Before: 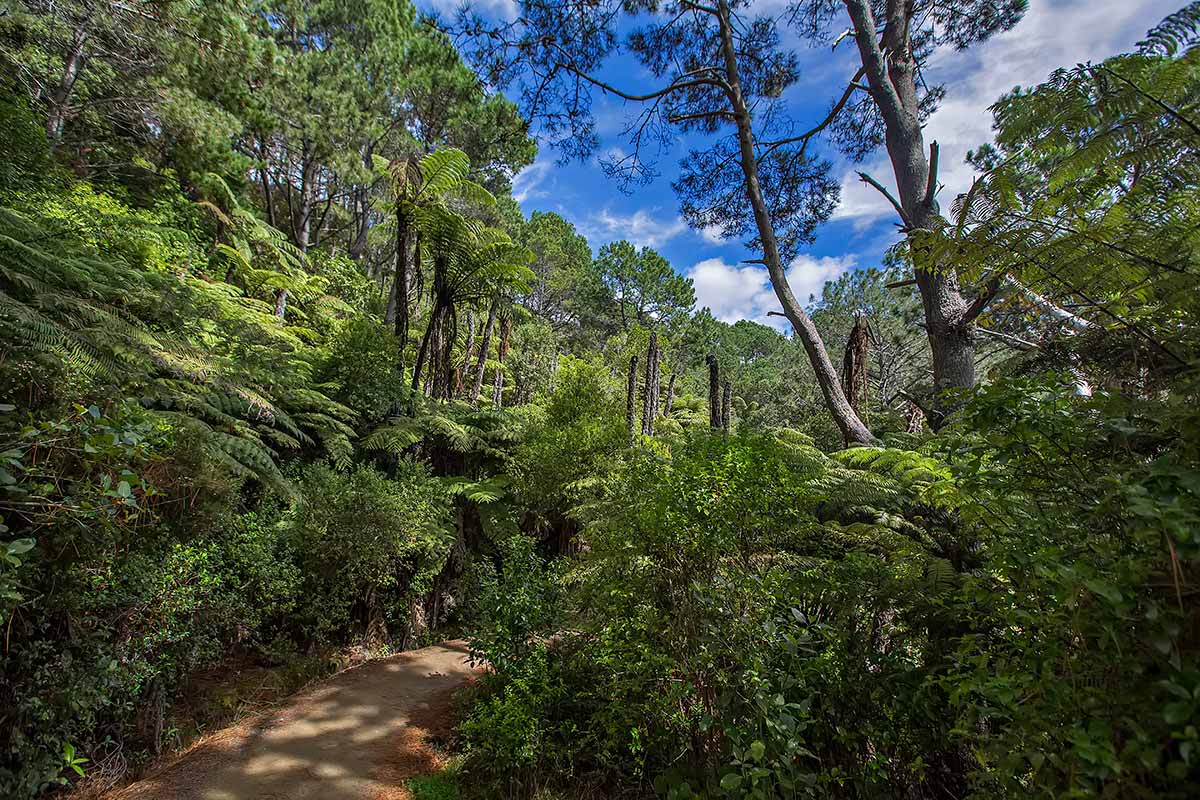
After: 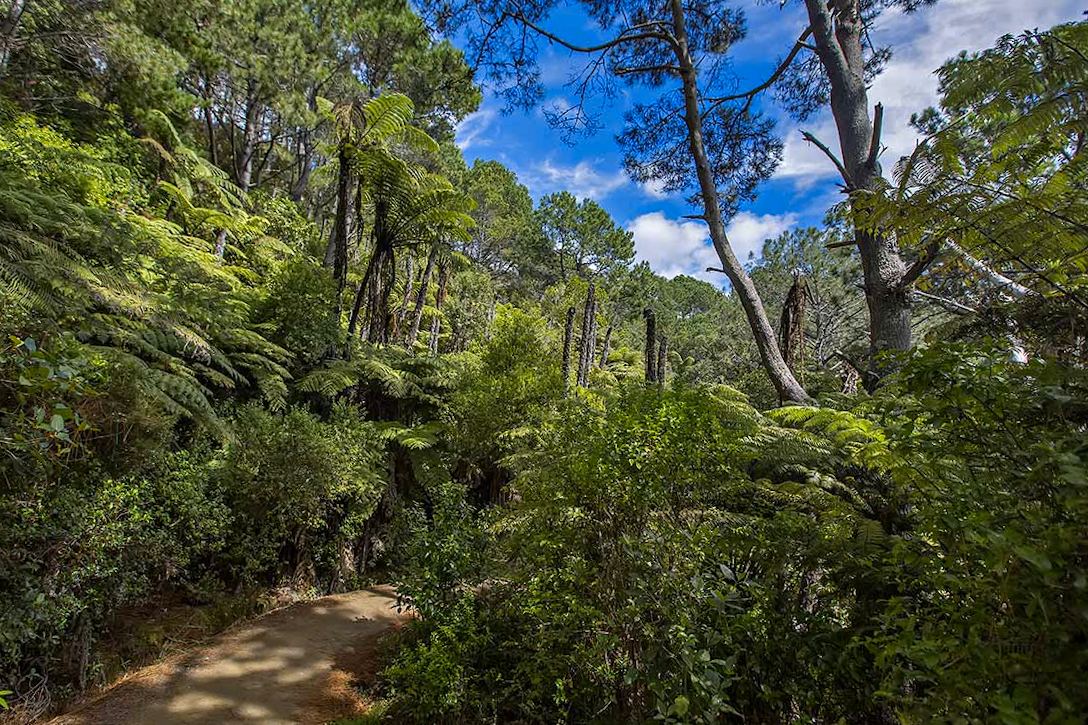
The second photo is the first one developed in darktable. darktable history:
crop and rotate: angle -1.96°, left 3.097%, top 4.154%, right 1.586%, bottom 0.529%
color contrast: green-magenta contrast 0.8, blue-yellow contrast 1.1, unbound 0
